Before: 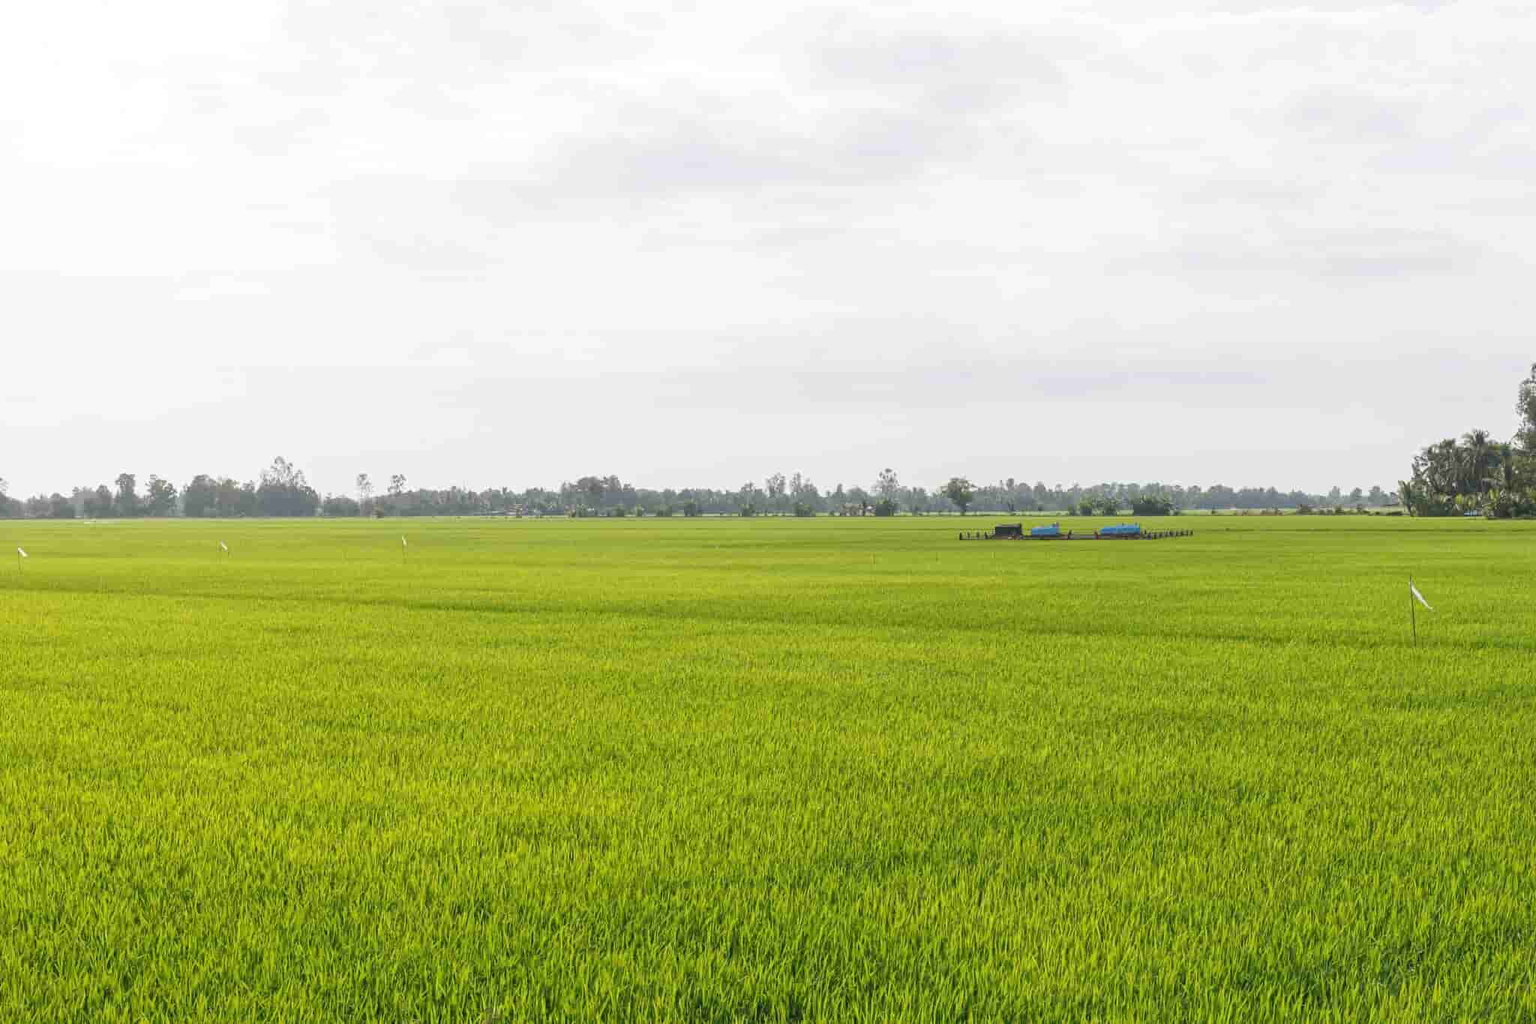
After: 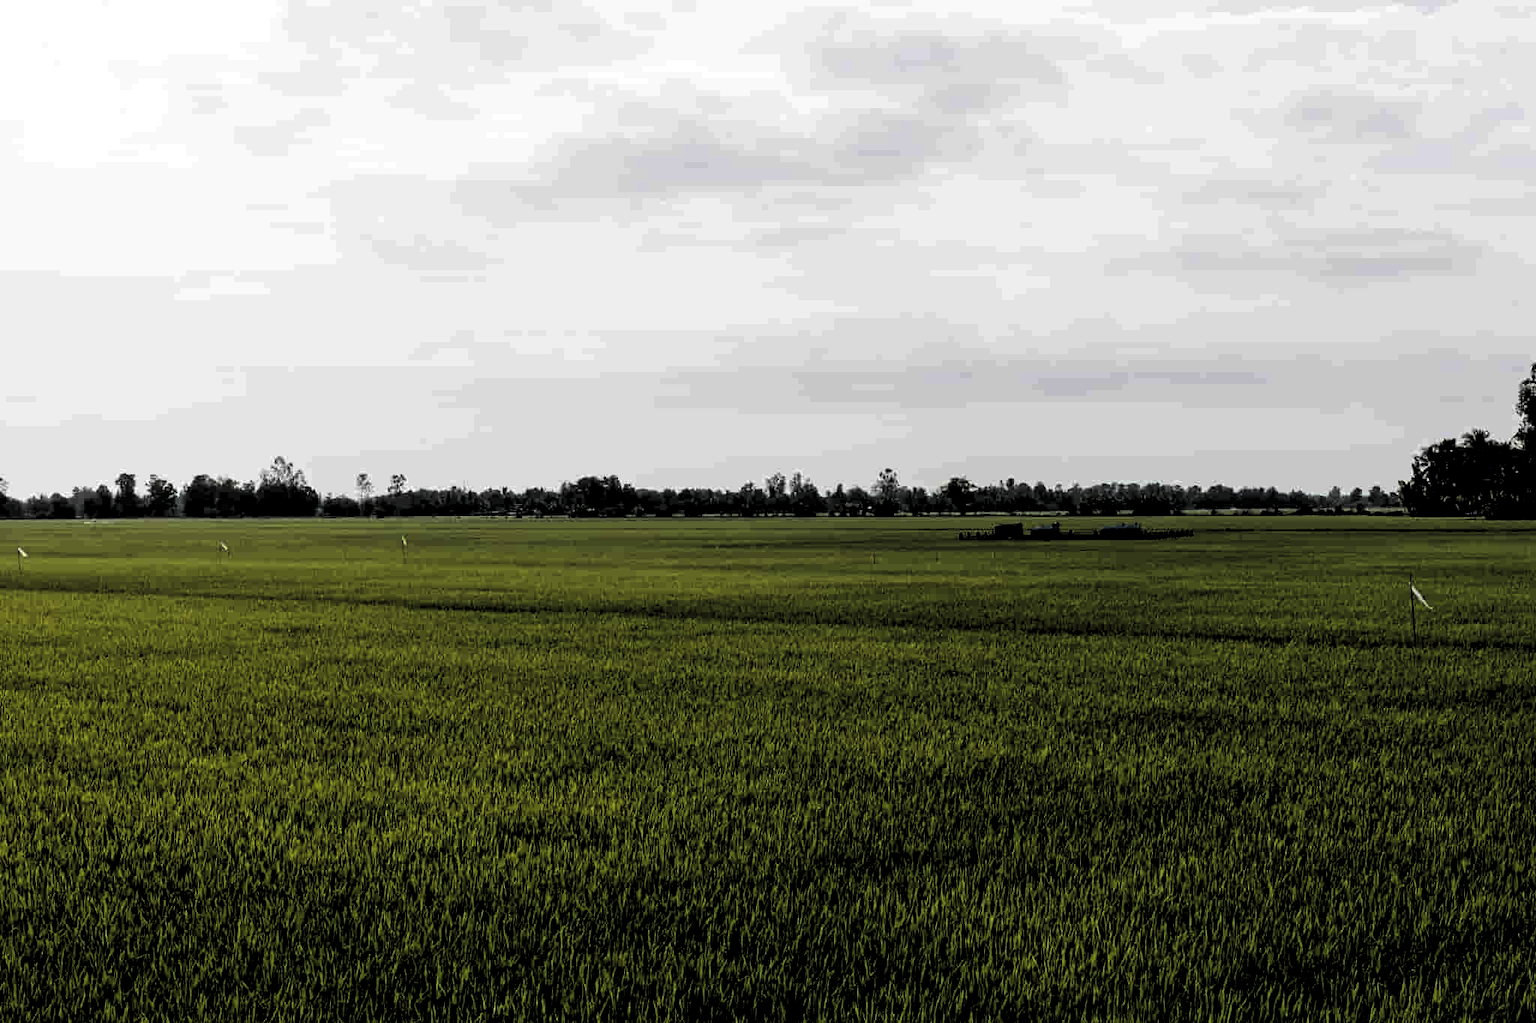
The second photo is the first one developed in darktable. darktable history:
levels: black 3.75%, white 90.67%, levels [0.514, 0.759, 1]
